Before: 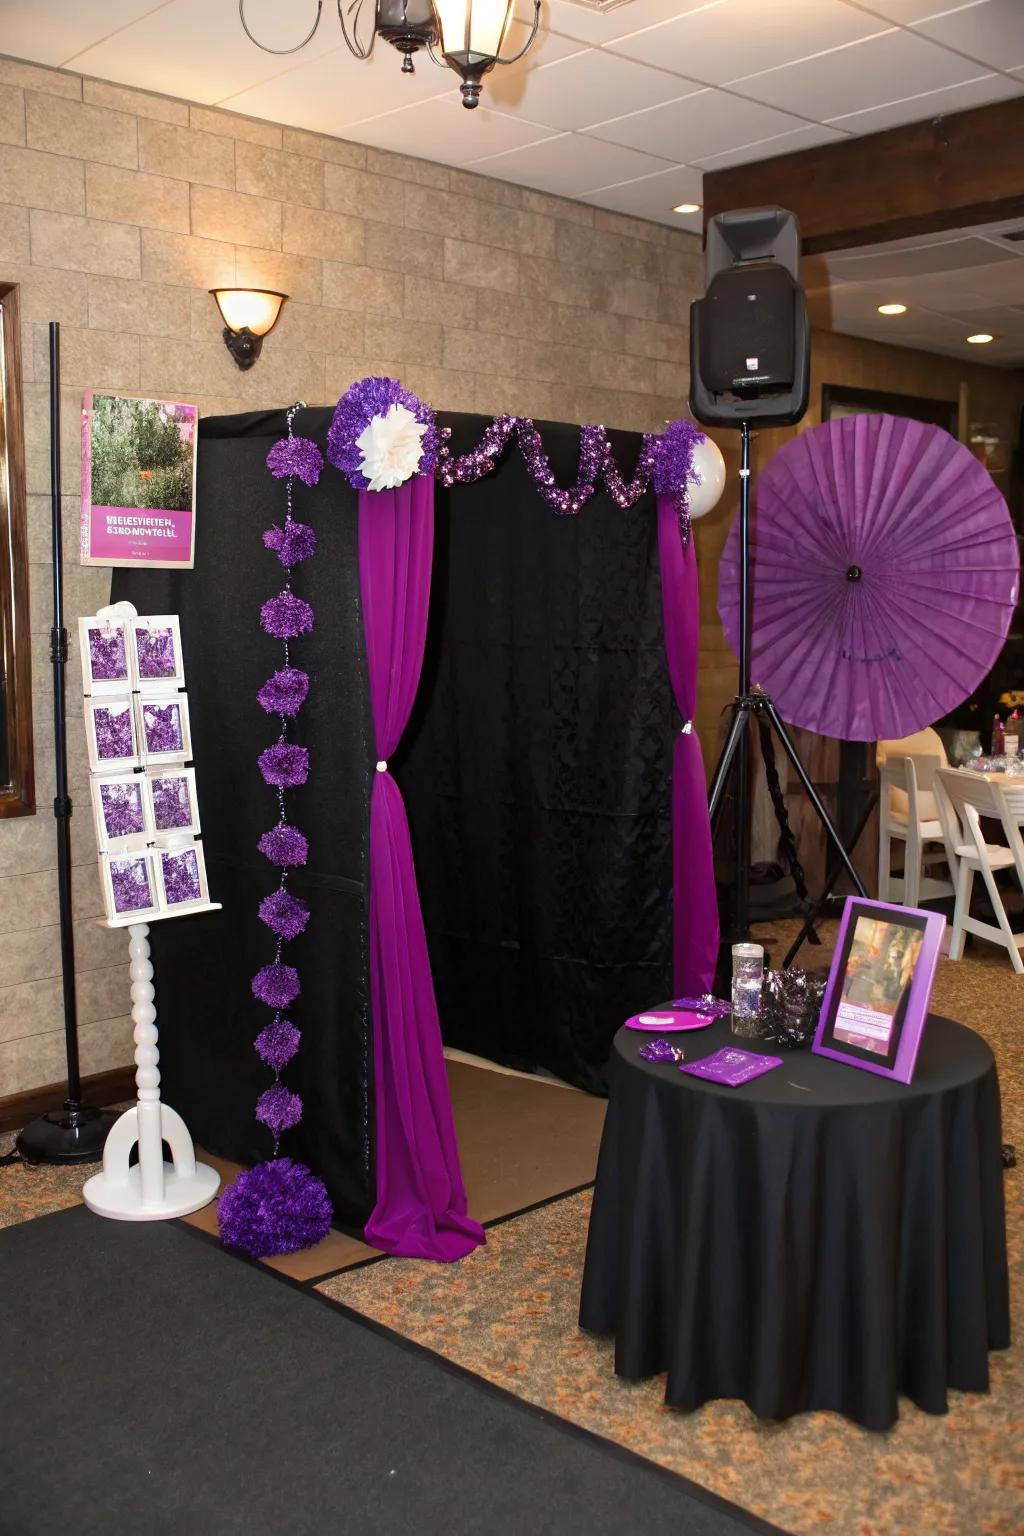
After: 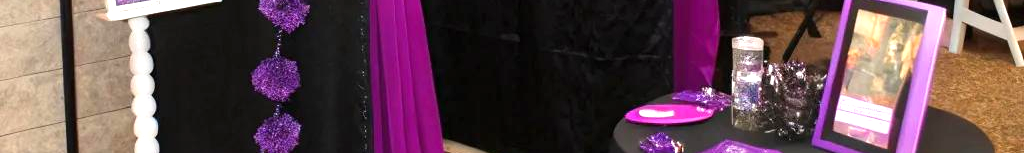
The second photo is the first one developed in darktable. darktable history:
crop and rotate: top 59.084%, bottom 30.916%
exposure: black level correction 0, exposure 0.7 EV, compensate exposure bias true, compensate highlight preservation false
